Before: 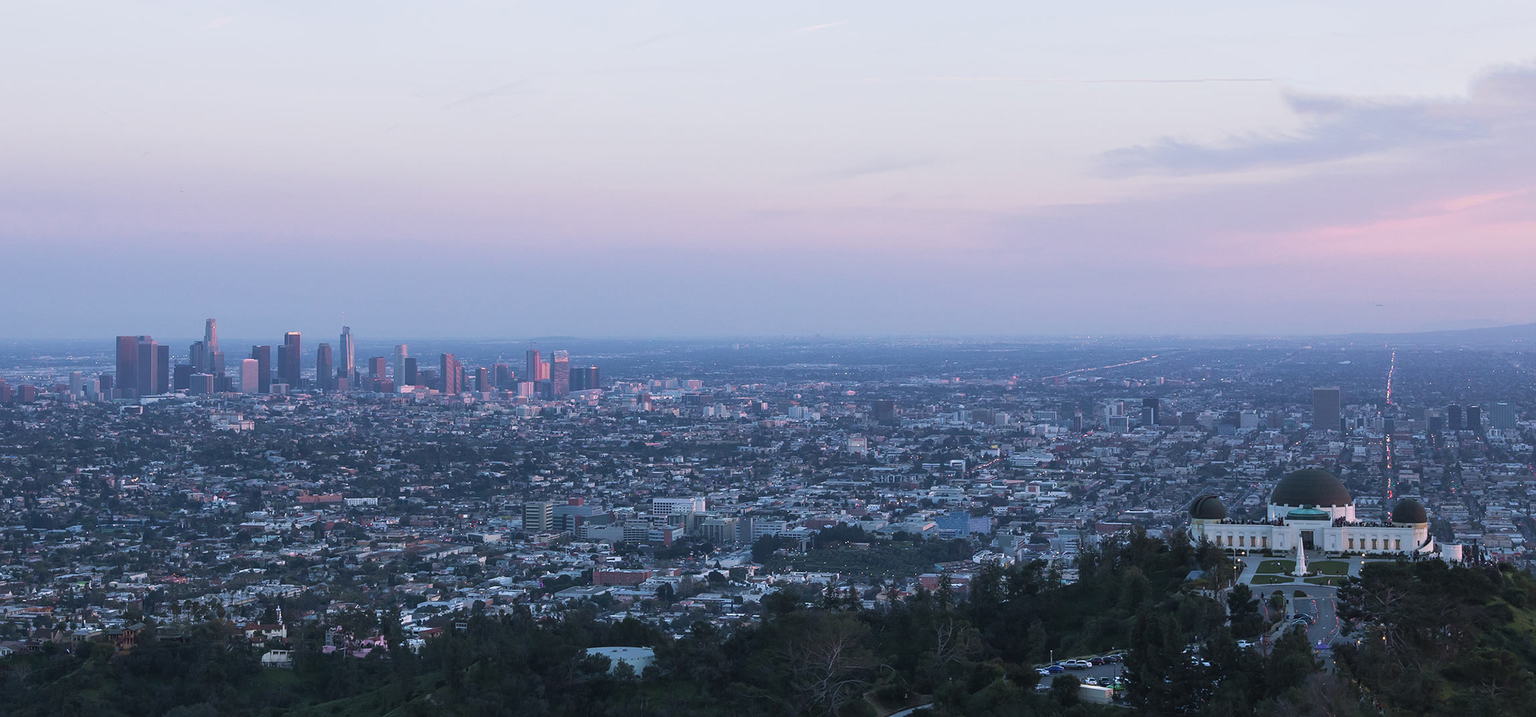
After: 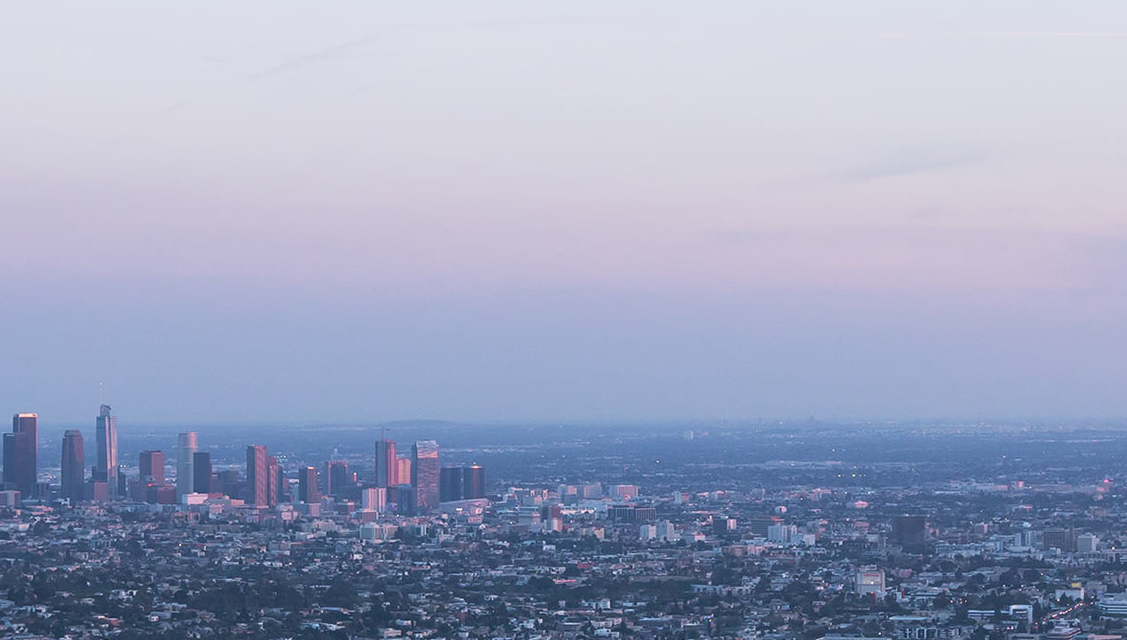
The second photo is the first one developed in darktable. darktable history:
crop: left 17.958%, top 7.823%, right 33.021%, bottom 32.553%
